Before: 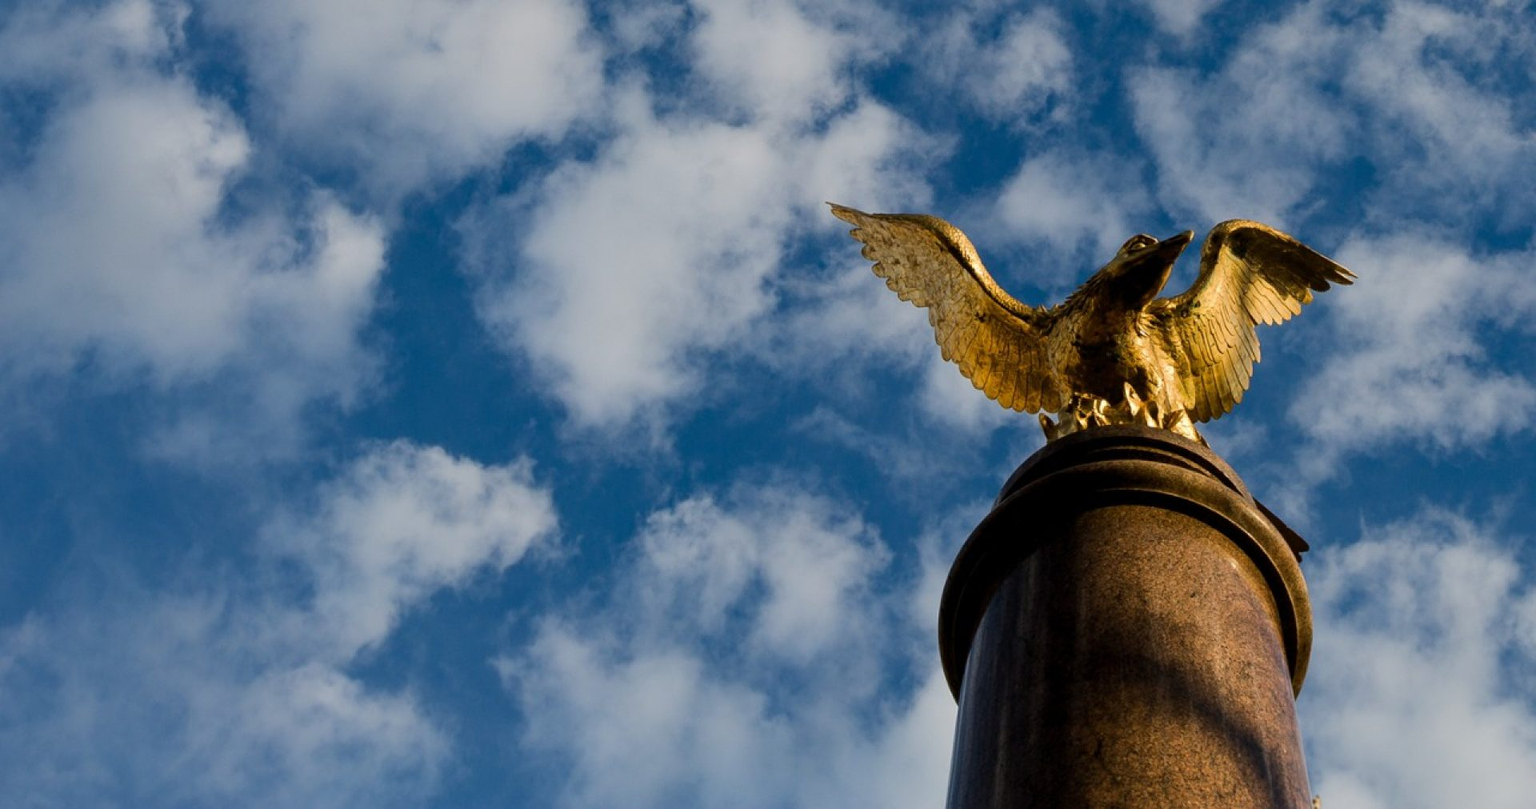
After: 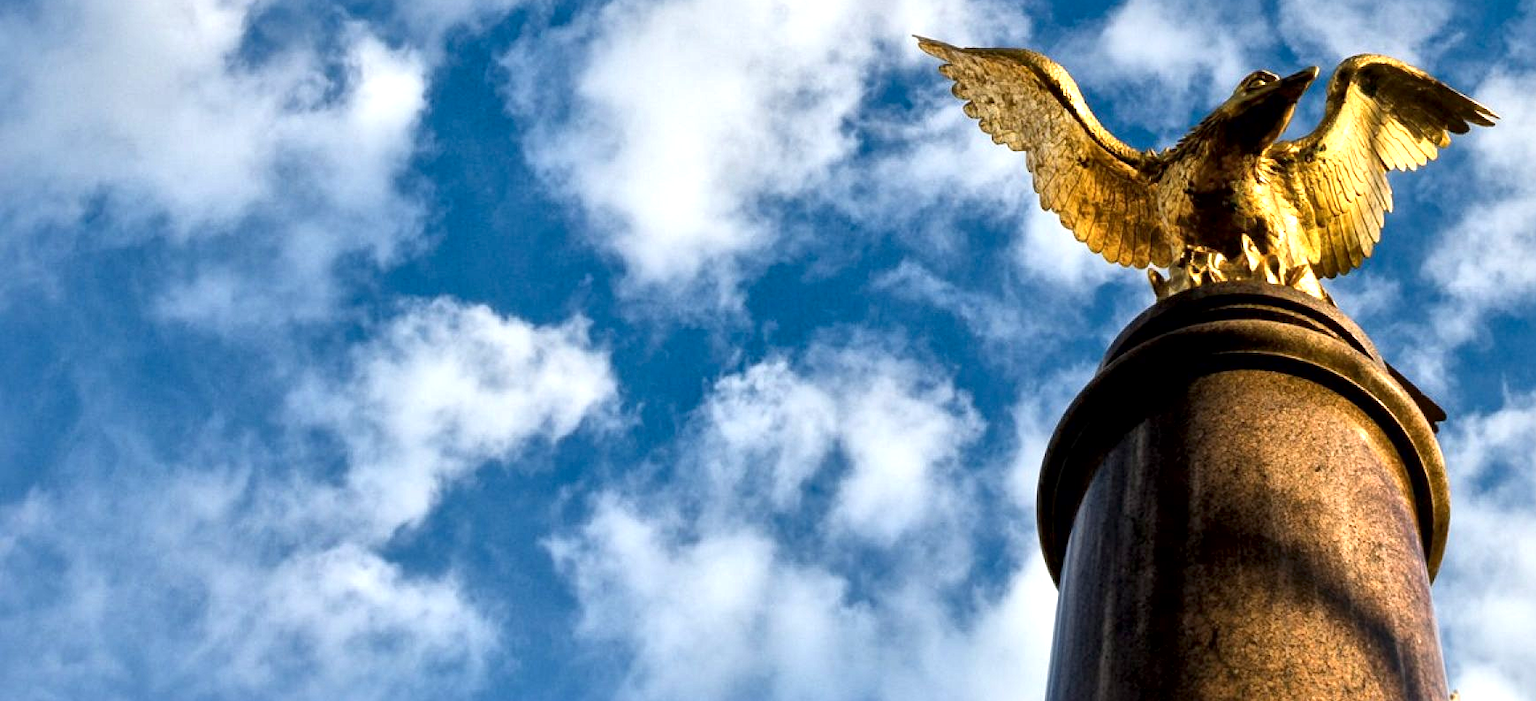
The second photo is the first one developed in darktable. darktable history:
exposure: black level correction 0, exposure 1.021 EV, compensate exposure bias true, compensate highlight preservation false
crop: top 21.073%, right 9.429%, bottom 0.325%
local contrast: mode bilateral grid, contrast 21, coarseness 50, detail 179%, midtone range 0.2
